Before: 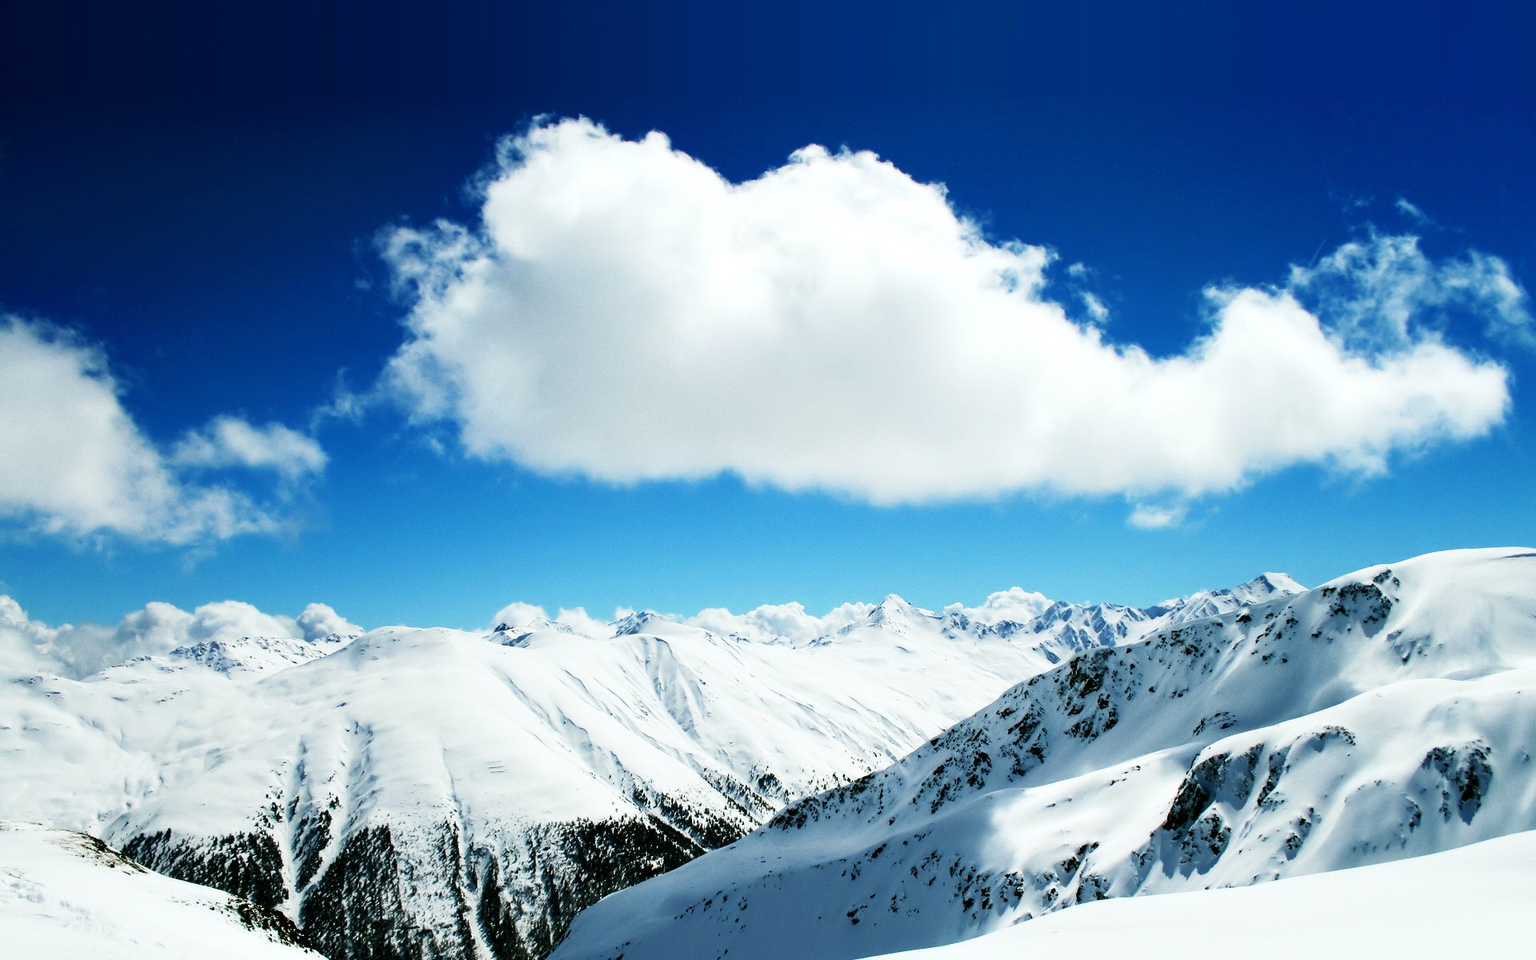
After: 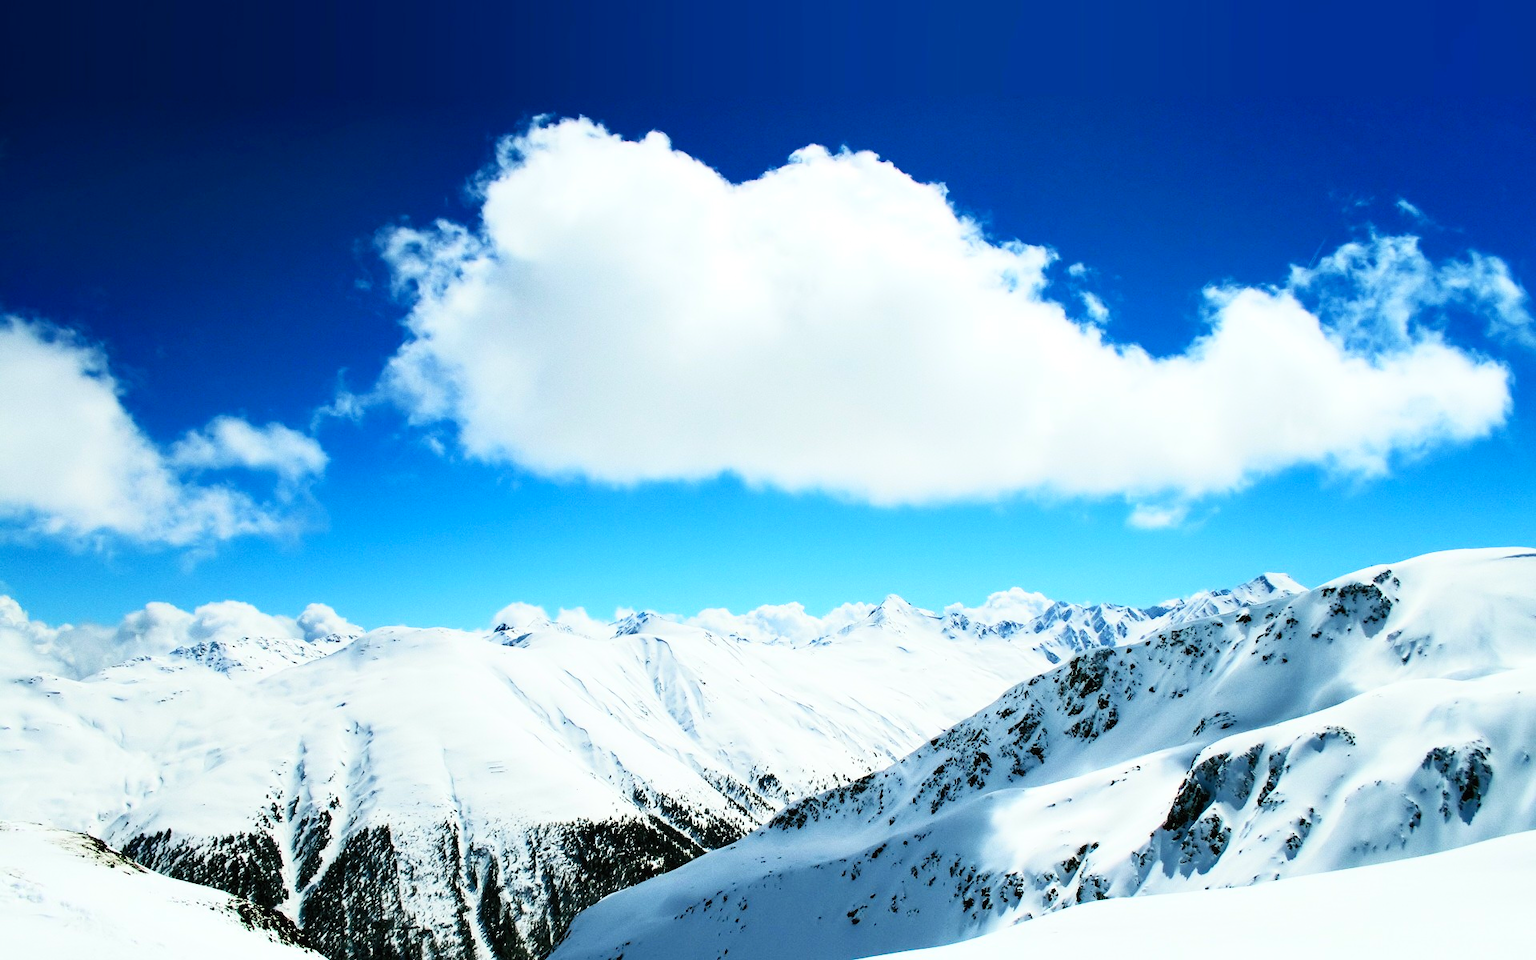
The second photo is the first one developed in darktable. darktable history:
contrast brightness saturation: contrast 0.197, brightness 0.169, saturation 0.226
